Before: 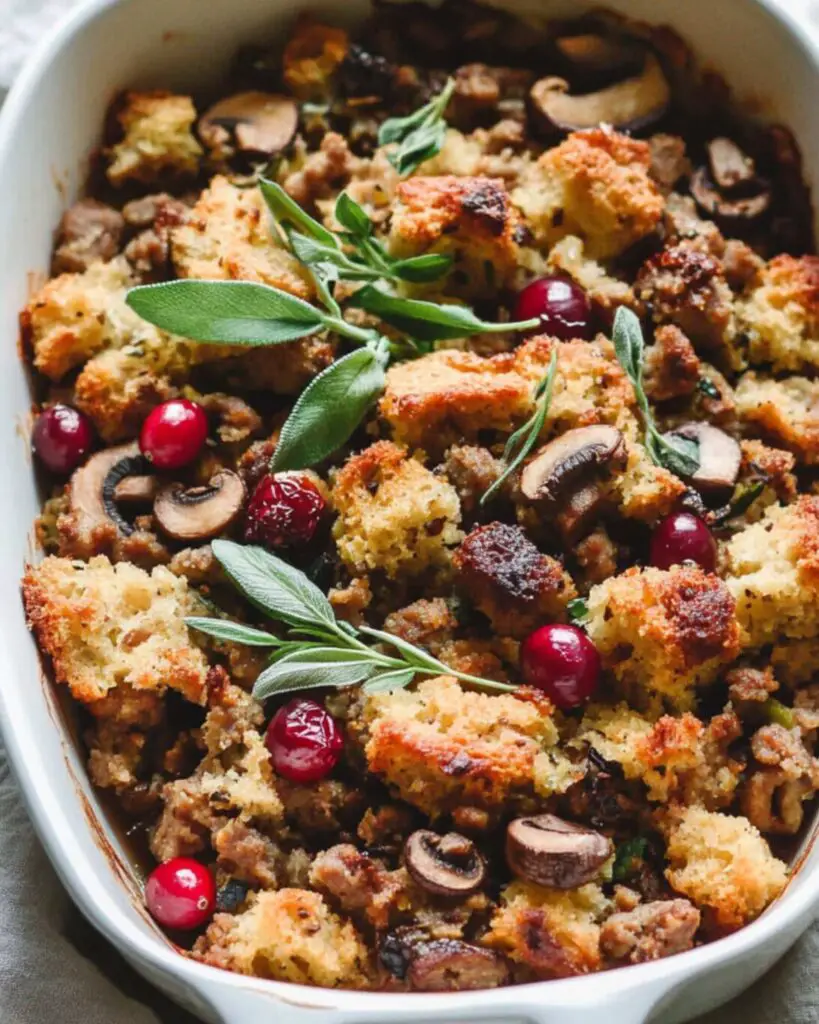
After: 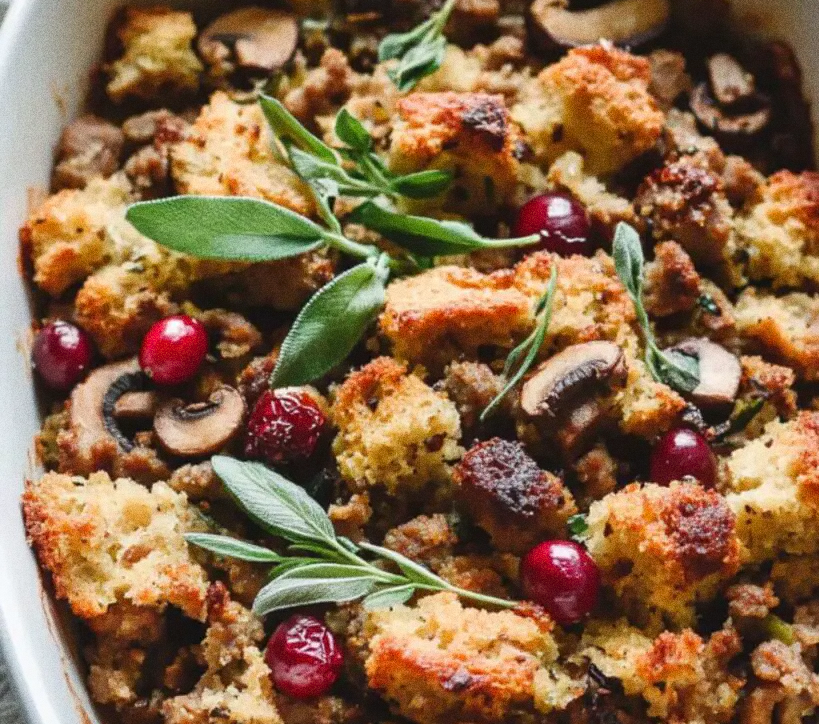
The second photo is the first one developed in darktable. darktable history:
crop and rotate: top 8.293%, bottom 20.996%
grain: coarseness 9.61 ISO, strength 35.62%
